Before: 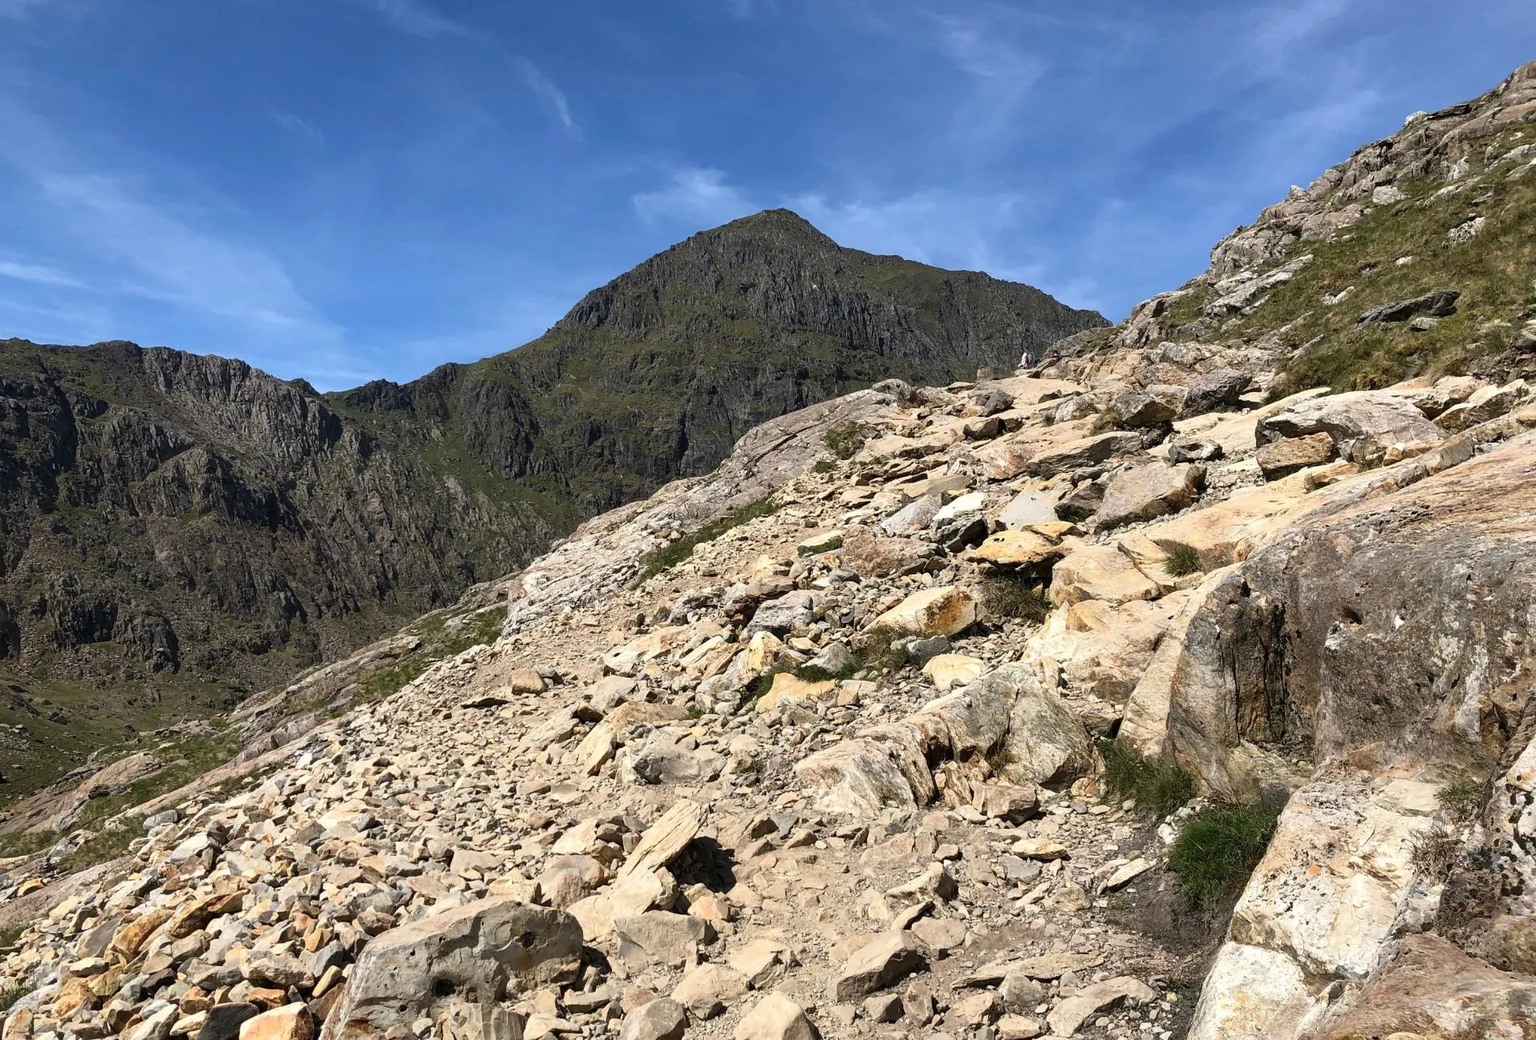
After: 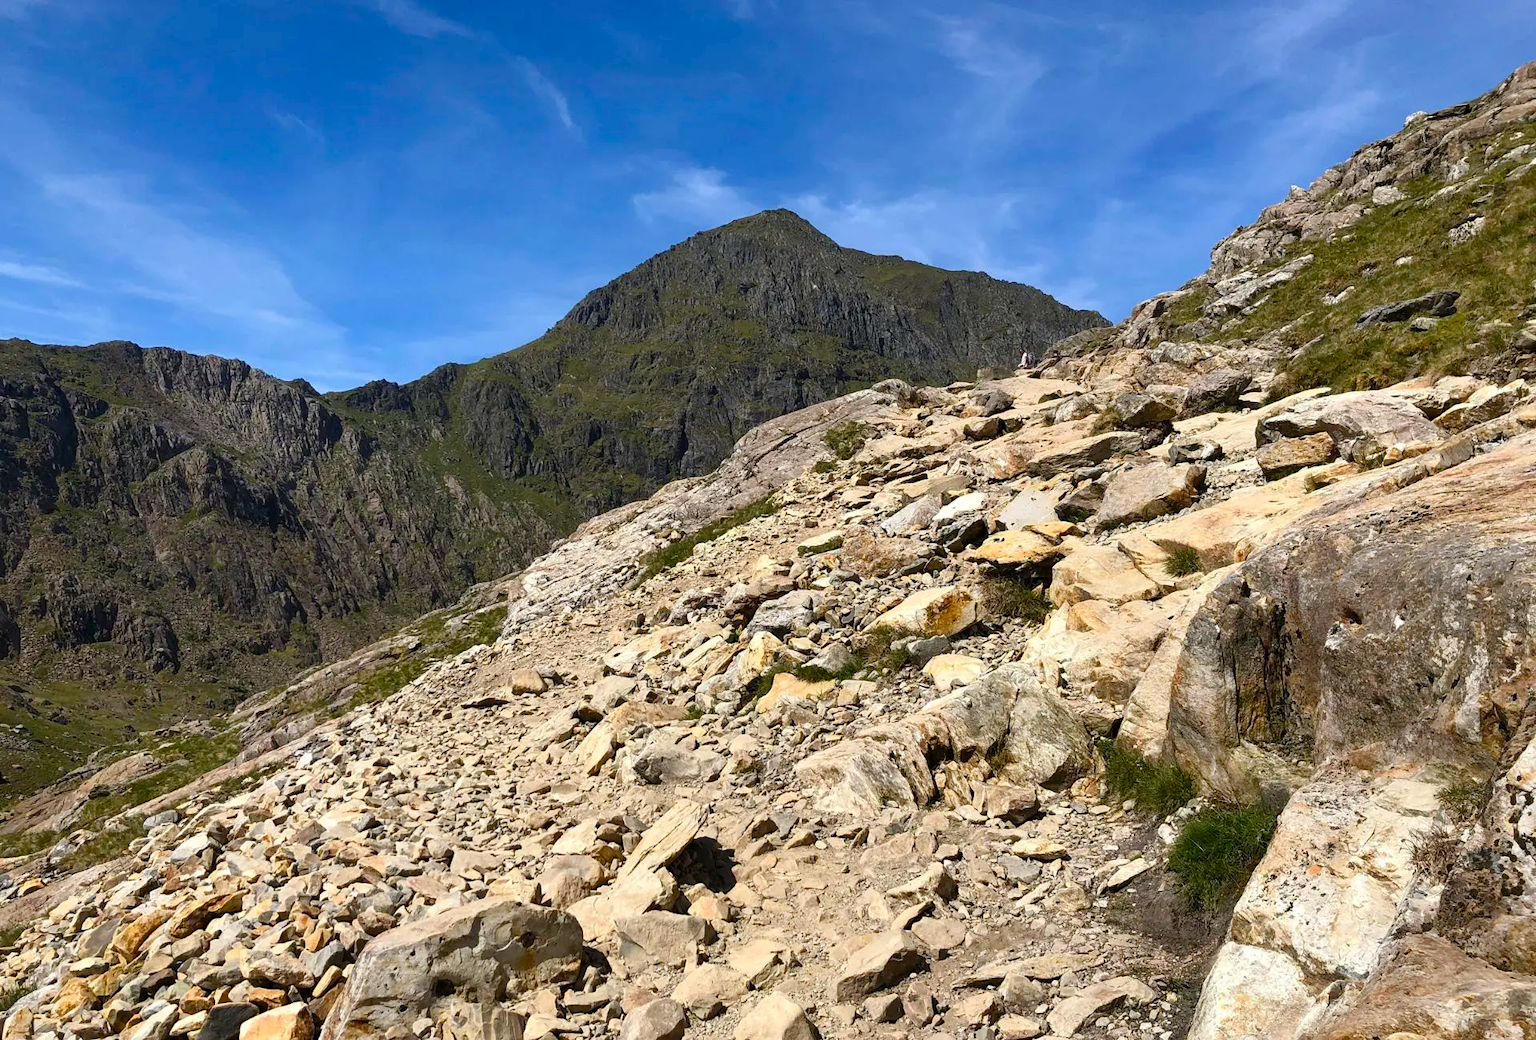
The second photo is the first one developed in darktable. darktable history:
tone equalizer: on, module defaults
color balance rgb: perceptual saturation grading › global saturation 35%, perceptual saturation grading › highlights -25%, perceptual saturation grading › shadows 25%, global vibrance 10%
